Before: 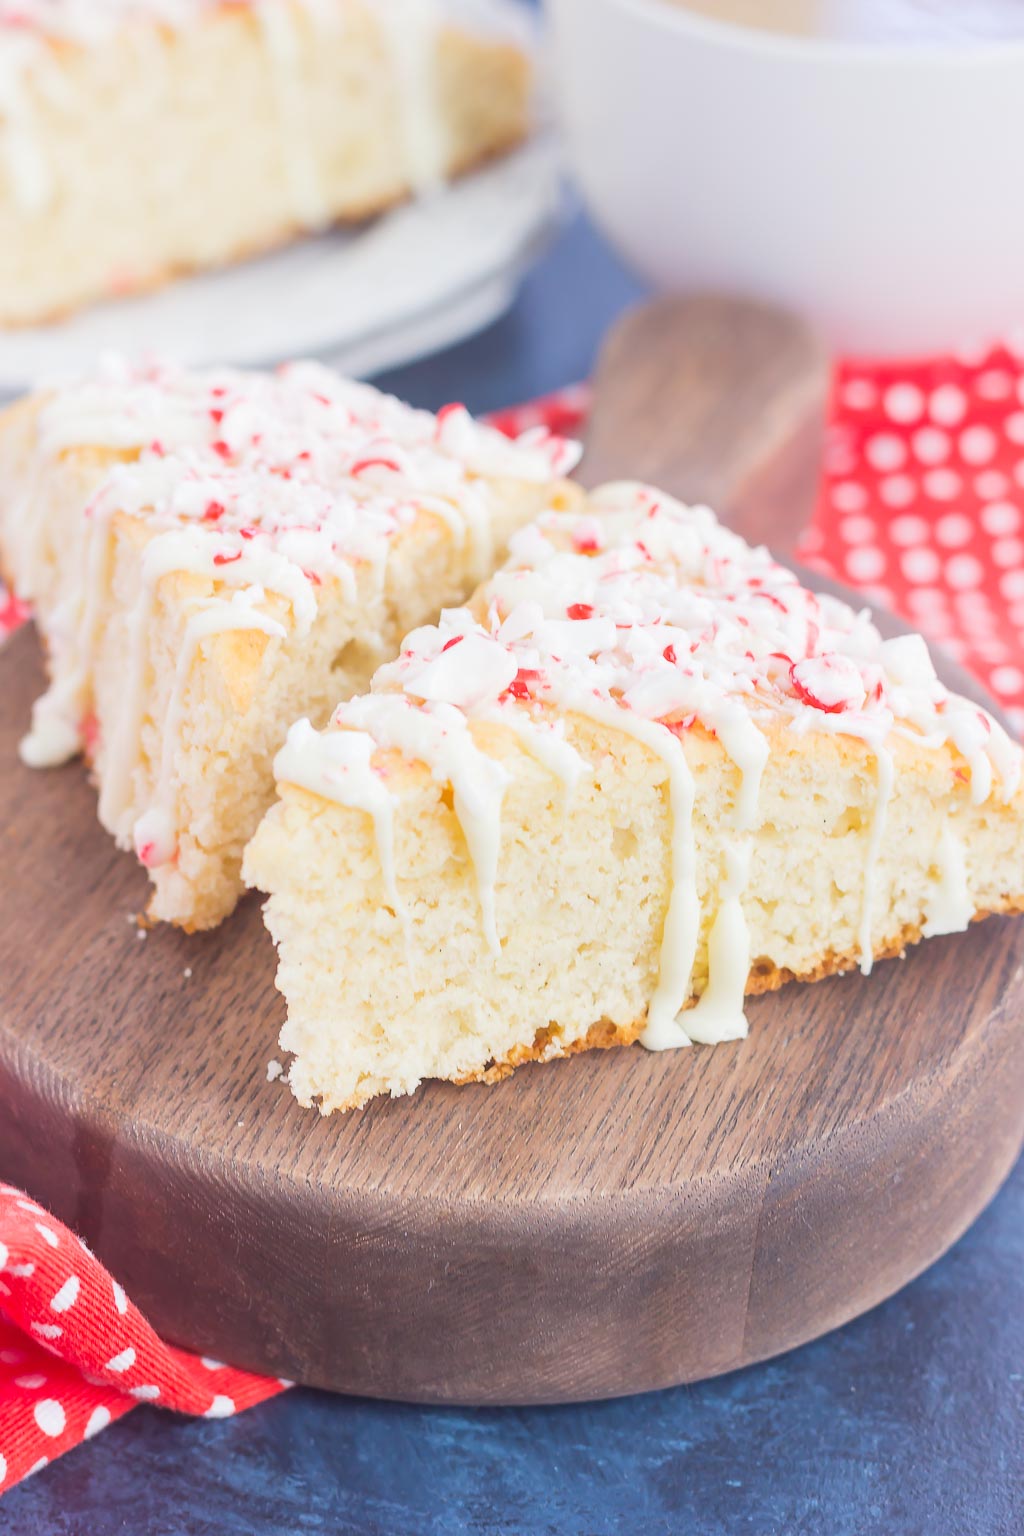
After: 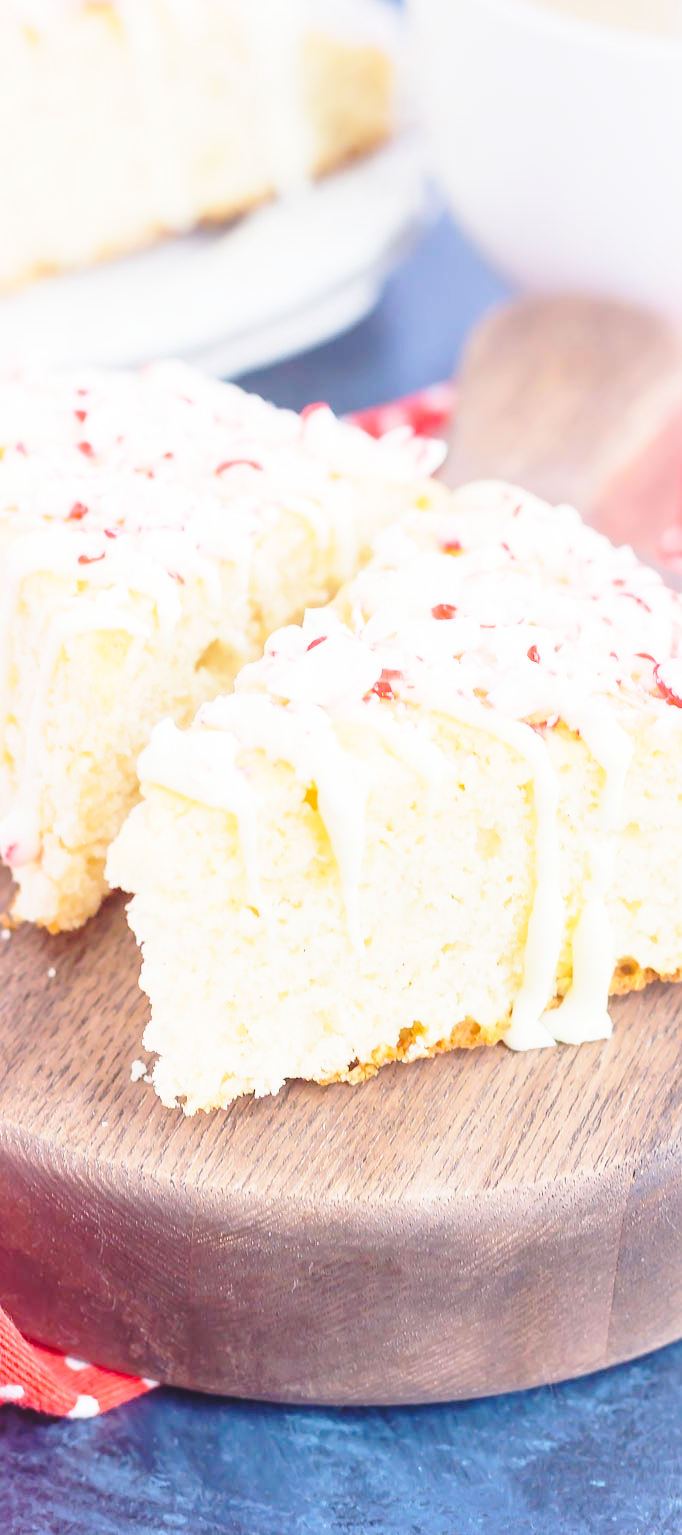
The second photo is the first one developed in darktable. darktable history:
base curve: curves: ch0 [(0, 0) (0.032, 0.037) (0.105, 0.228) (0.435, 0.76) (0.856, 0.983) (1, 1)], preserve colors none
crop and rotate: left 13.342%, right 19.991%
